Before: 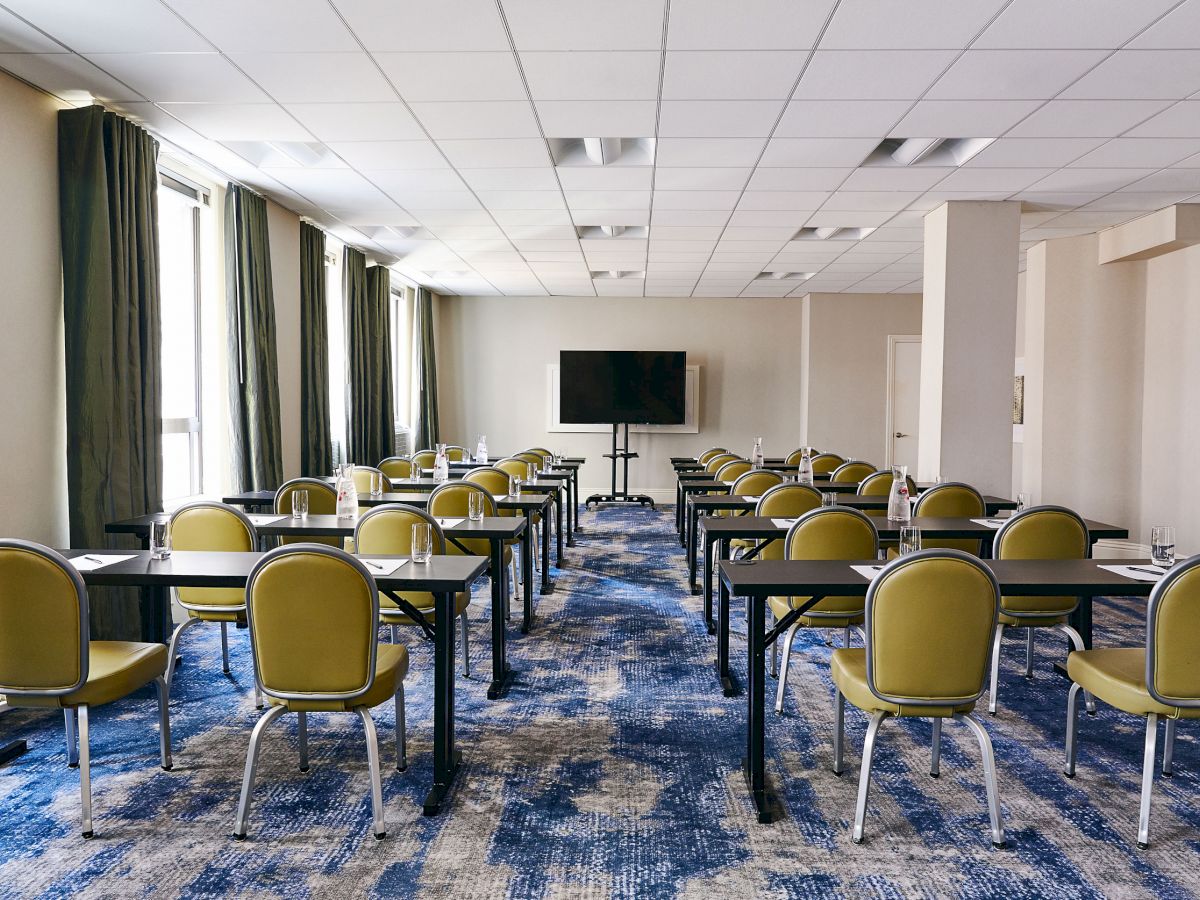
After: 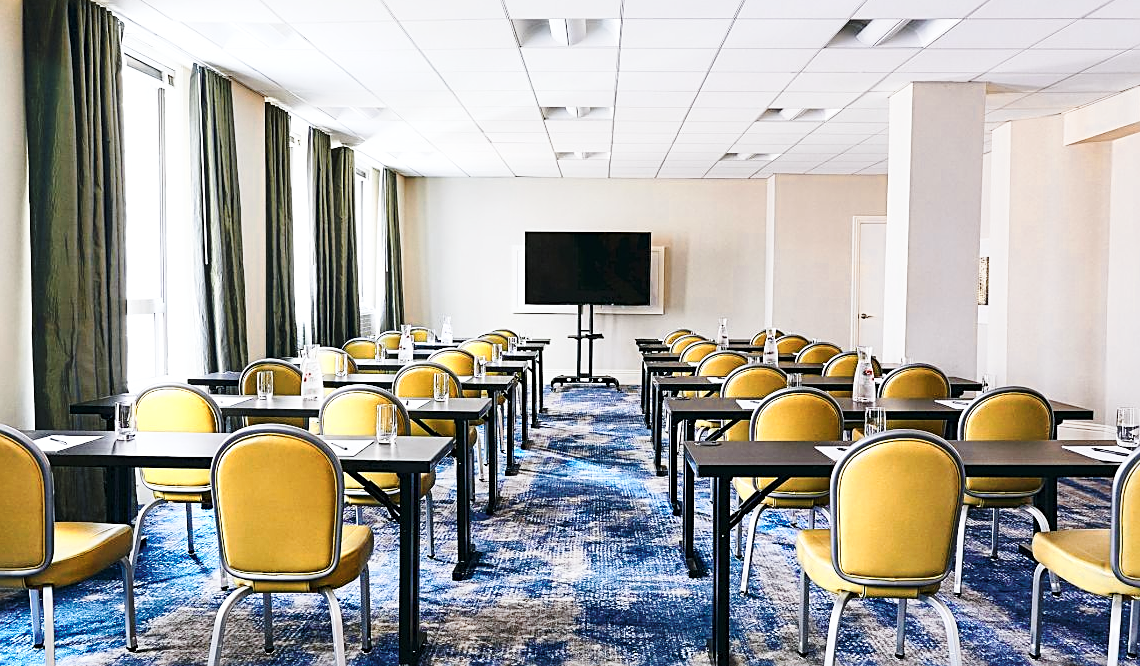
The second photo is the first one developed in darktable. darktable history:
white balance: red 0.98, blue 1.034
sharpen: on, module defaults
base curve: curves: ch0 [(0, 0) (0.028, 0.03) (0.121, 0.232) (0.46, 0.748) (0.859, 0.968) (1, 1)], preserve colors none
color zones: curves: ch0 [(0.018, 0.548) (0.197, 0.654) (0.425, 0.447) (0.605, 0.658) (0.732, 0.579)]; ch1 [(0.105, 0.531) (0.224, 0.531) (0.386, 0.39) (0.618, 0.456) (0.732, 0.456) (0.956, 0.421)]; ch2 [(0.039, 0.583) (0.215, 0.465) (0.399, 0.544) (0.465, 0.548) (0.614, 0.447) (0.724, 0.43) (0.882, 0.623) (0.956, 0.632)]
crop and rotate: left 2.991%, top 13.302%, right 1.981%, bottom 12.636%
